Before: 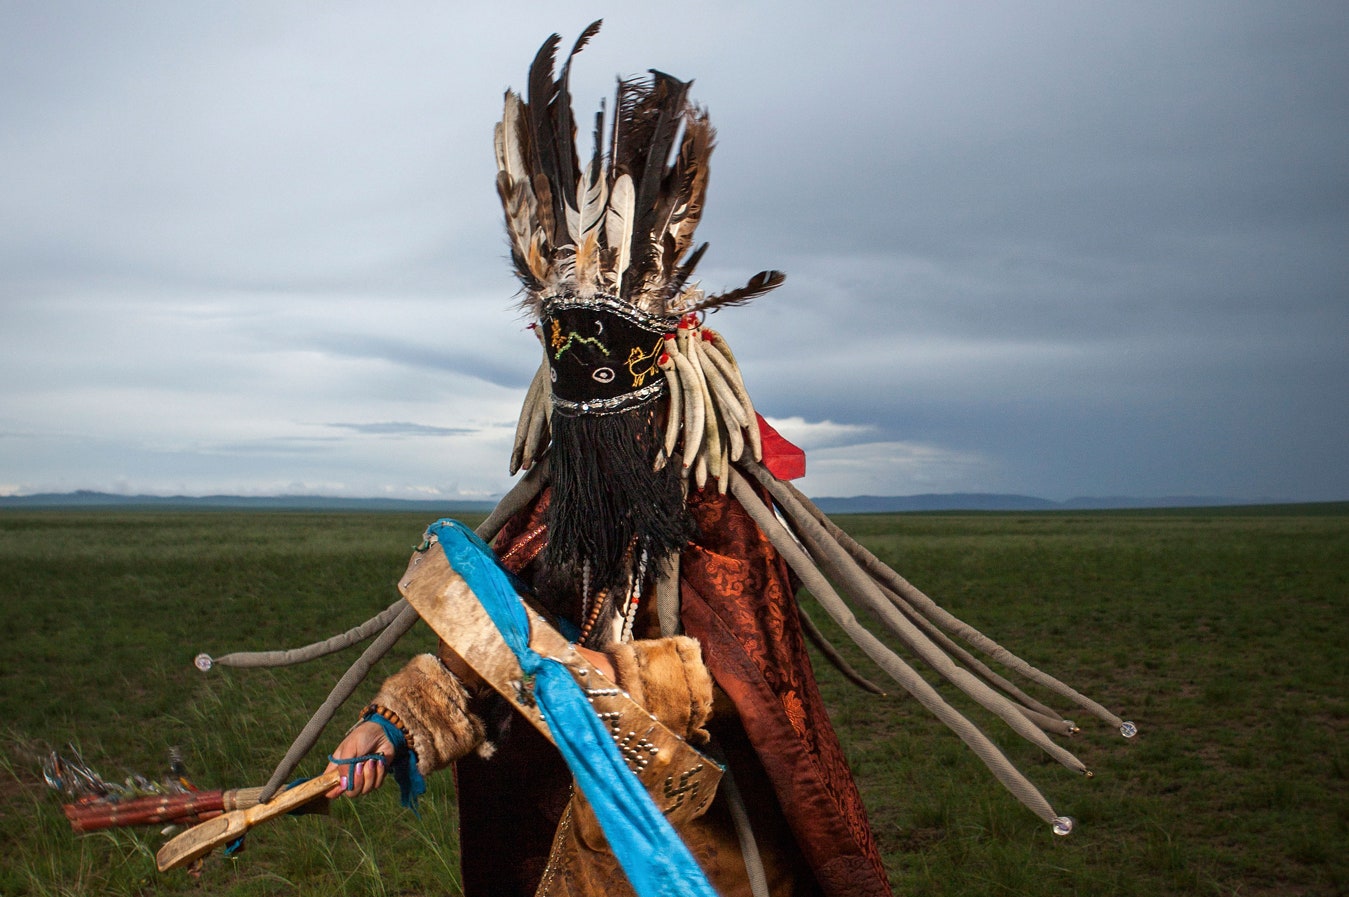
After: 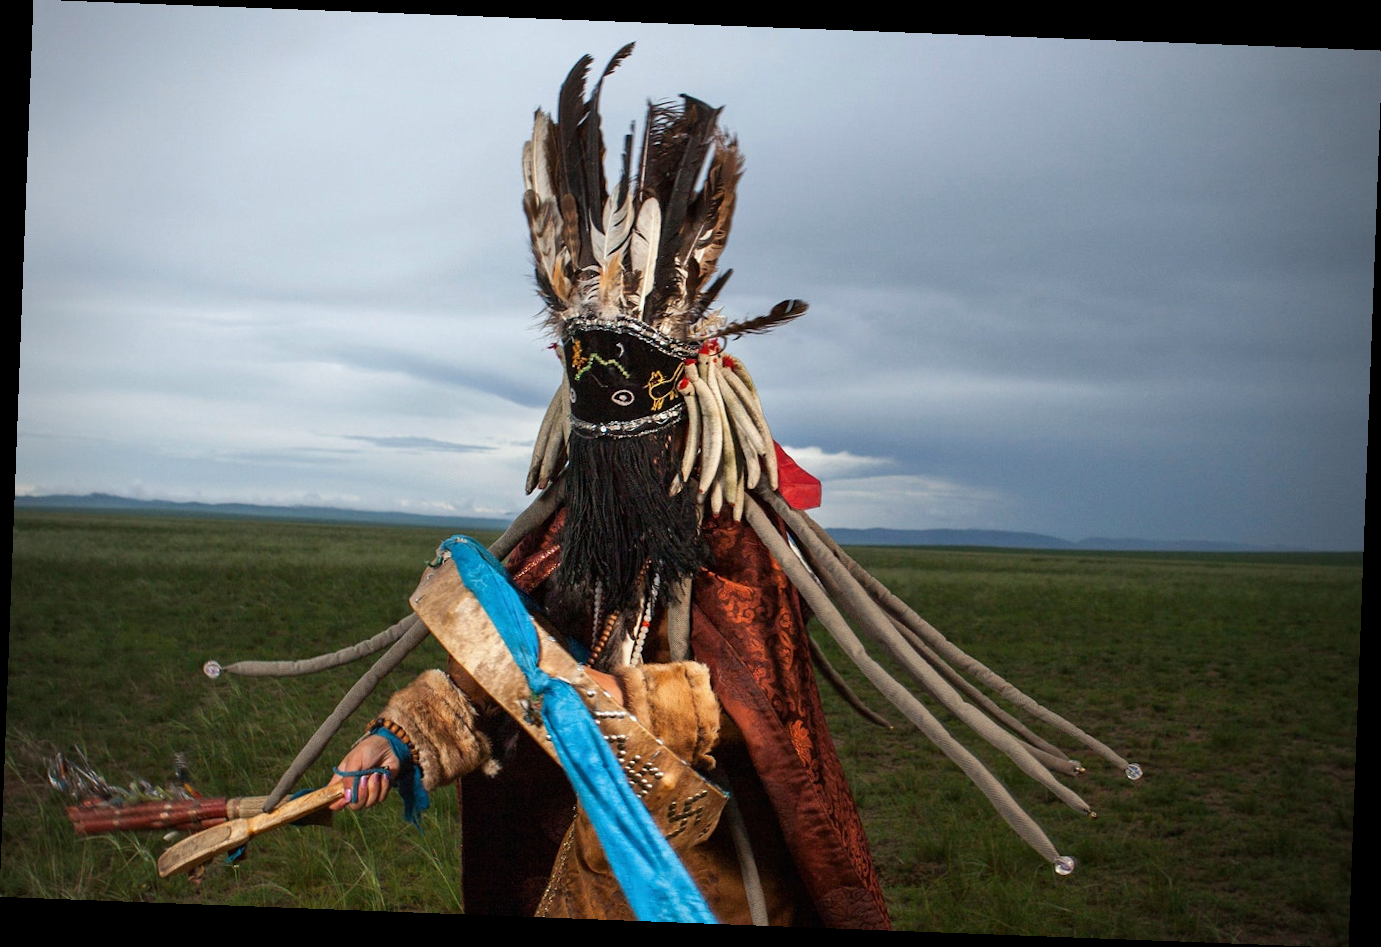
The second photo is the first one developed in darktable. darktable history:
white balance: red 0.986, blue 1.01
vignetting: fall-off radius 81.94%
rotate and perspective: rotation 2.17°, automatic cropping off
